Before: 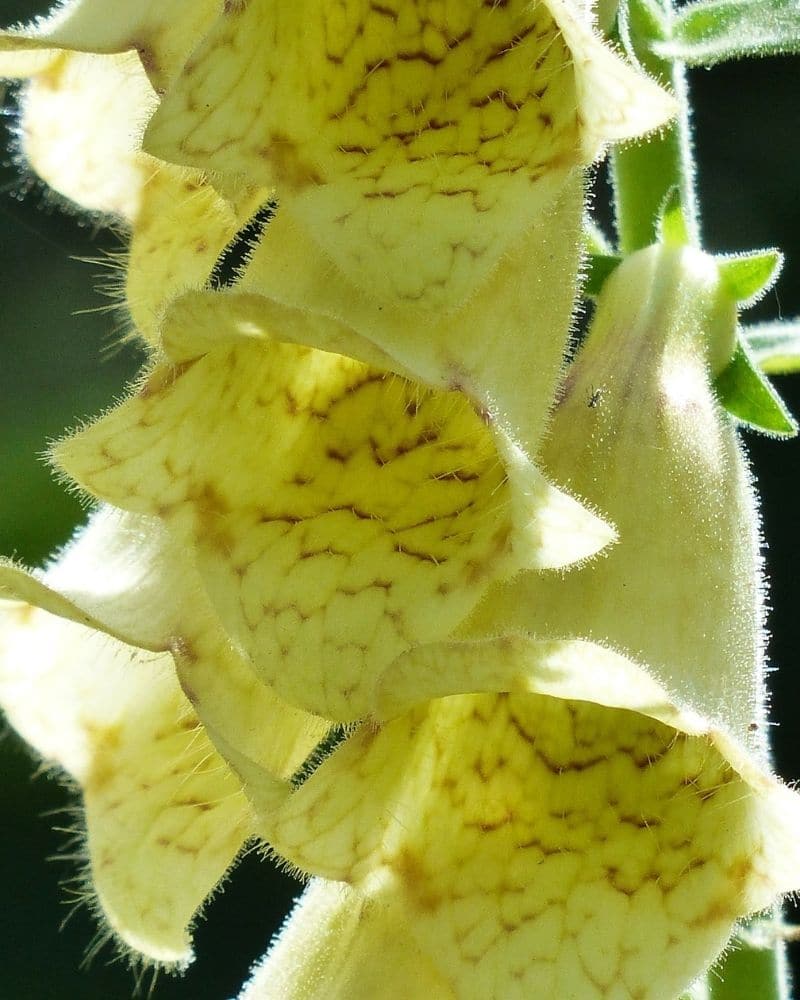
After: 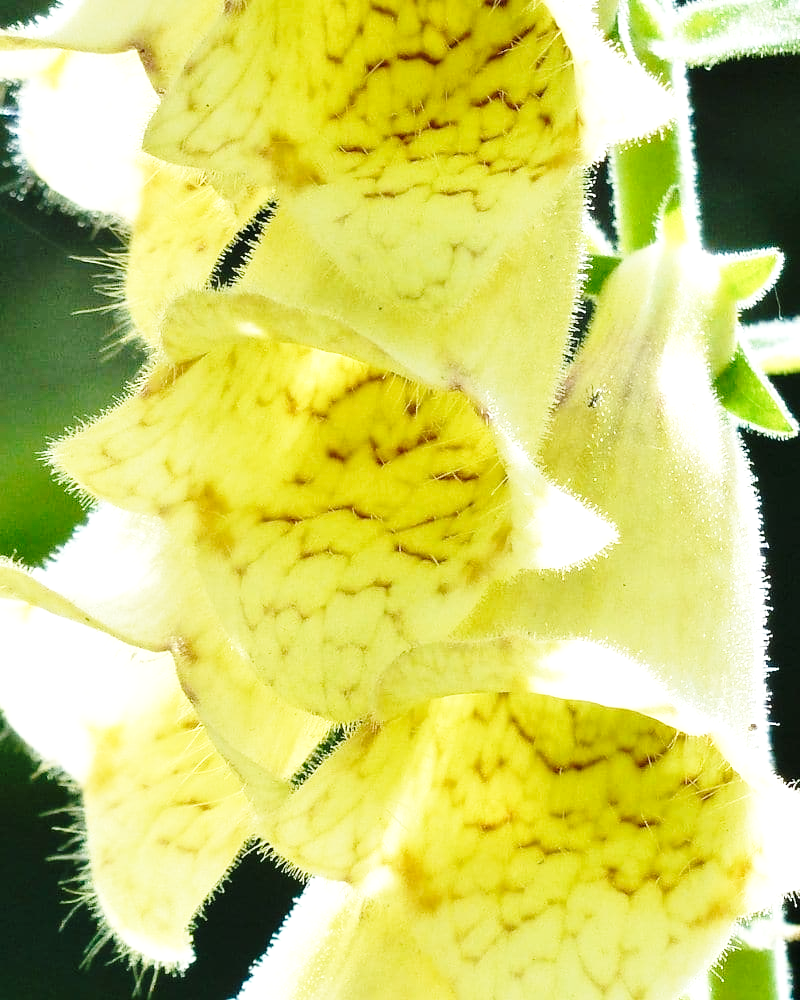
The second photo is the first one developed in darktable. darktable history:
exposure: exposure 0.564 EV, compensate highlight preservation false
contrast brightness saturation: saturation -0.05
base curve: curves: ch0 [(0, 0) (0.028, 0.03) (0.121, 0.232) (0.46, 0.748) (0.859, 0.968) (1, 1)], preserve colors none
